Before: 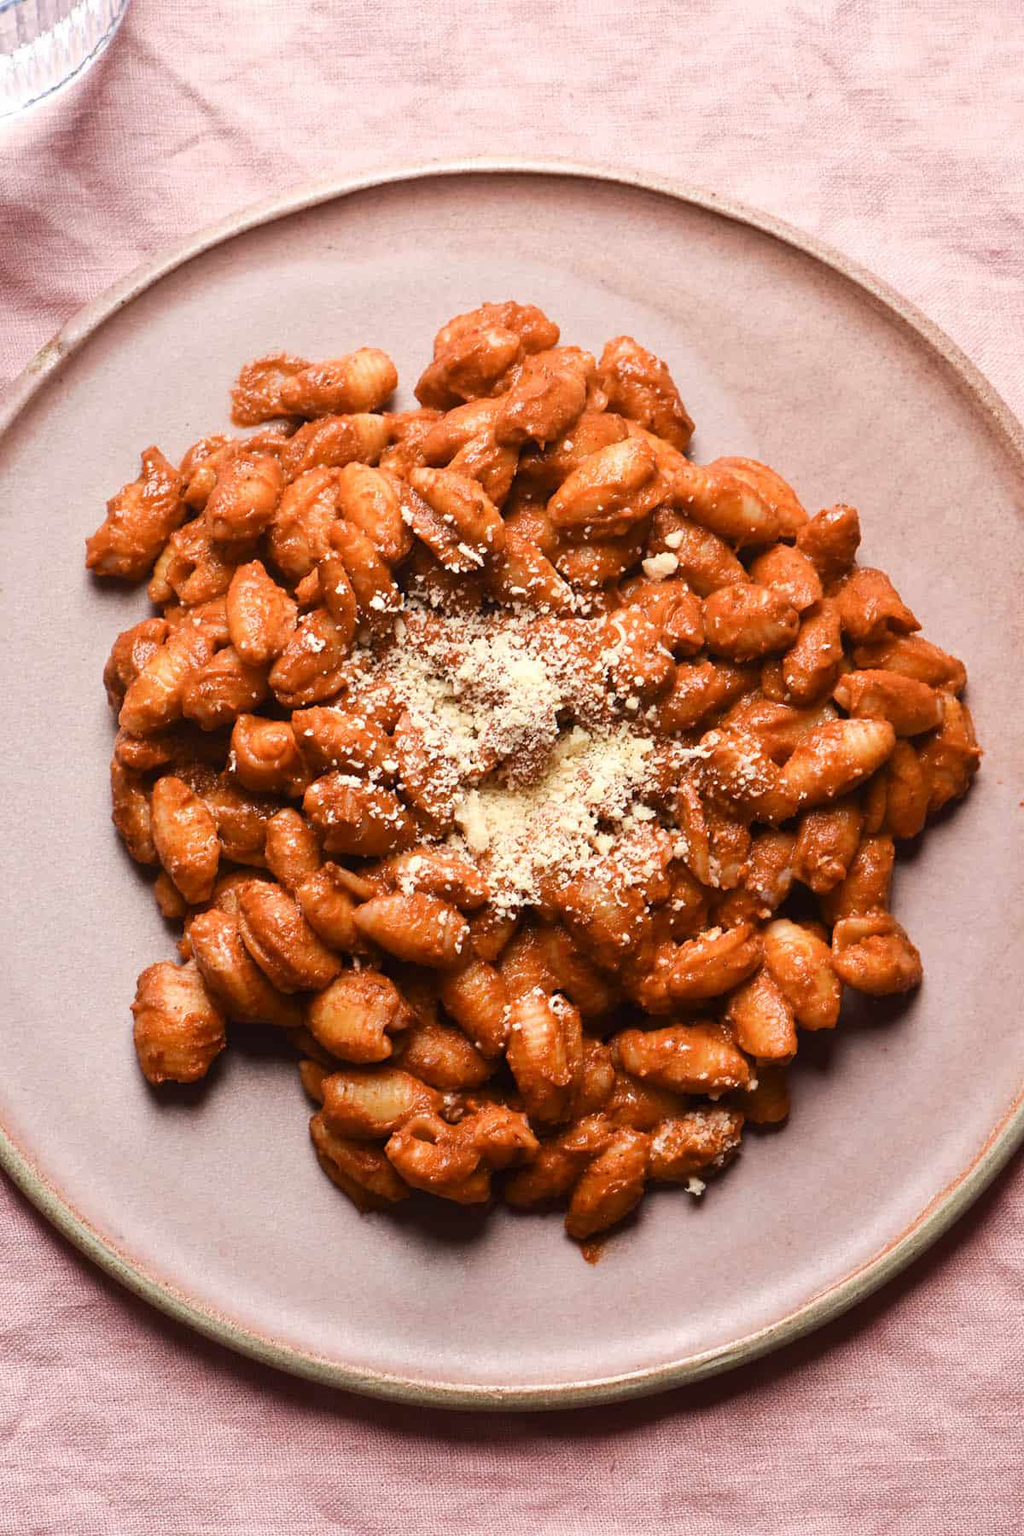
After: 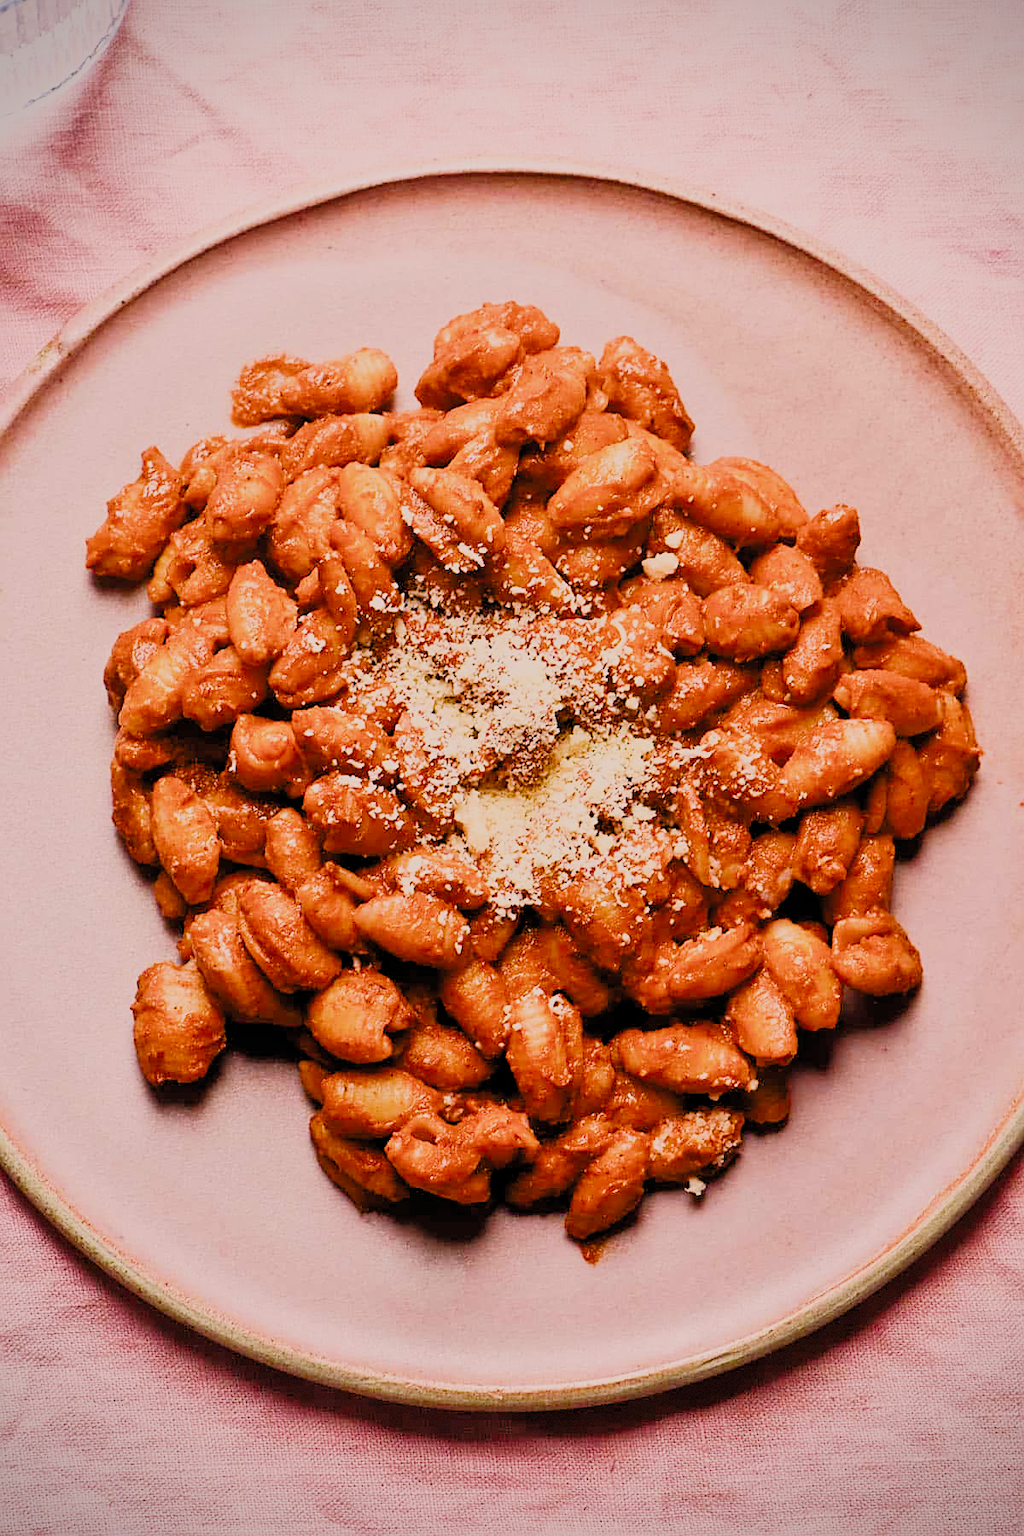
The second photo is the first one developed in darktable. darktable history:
tone curve: curves: ch0 [(0, 0) (0.091, 0.066) (0.184, 0.16) (0.491, 0.519) (0.748, 0.765) (1, 0.919)]; ch1 [(0, 0) (0.179, 0.173) (0.322, 0.32) (0.424, 0.424) (0.502, 0.504) (0.56, 0.575) (0.631, 0.675) (0.777, 0.806) (1, 1)]; ch2 [(0, 0) (0.434, 0.447) (0.485, 0.495) (0.524, 0.563) (0.676, 0.691) (1, 1)], preserve colors none
sharpen: on, module defaults
tone equalizer: -7 EV 0.152 EV, -6 EV 0.64 EV, -5 EV 1.13 EV, -4 EV 1.34 EV, -3 EV 1.13 EV, -2 EV 0.6 EV, -1 EV 0.16 EV
color balance rgb: perceptual saturation grading › global saturation 20.5%, perceptual saturation grading › highlights -19.668%, perceptual saturation grading › shadows 29.518%, global vibrance 24.98%, contrast 20.034%
vignetting: brightness -0.421, saturation -0.197, dithering 8-bit output
color correction: highlights a* 7.82, highlights b* 3.86
filmic rgb: black relative exposure -6.18 EV, white relative exposure 6.97 EV, hardness 2.26, color science v4 (2020)
